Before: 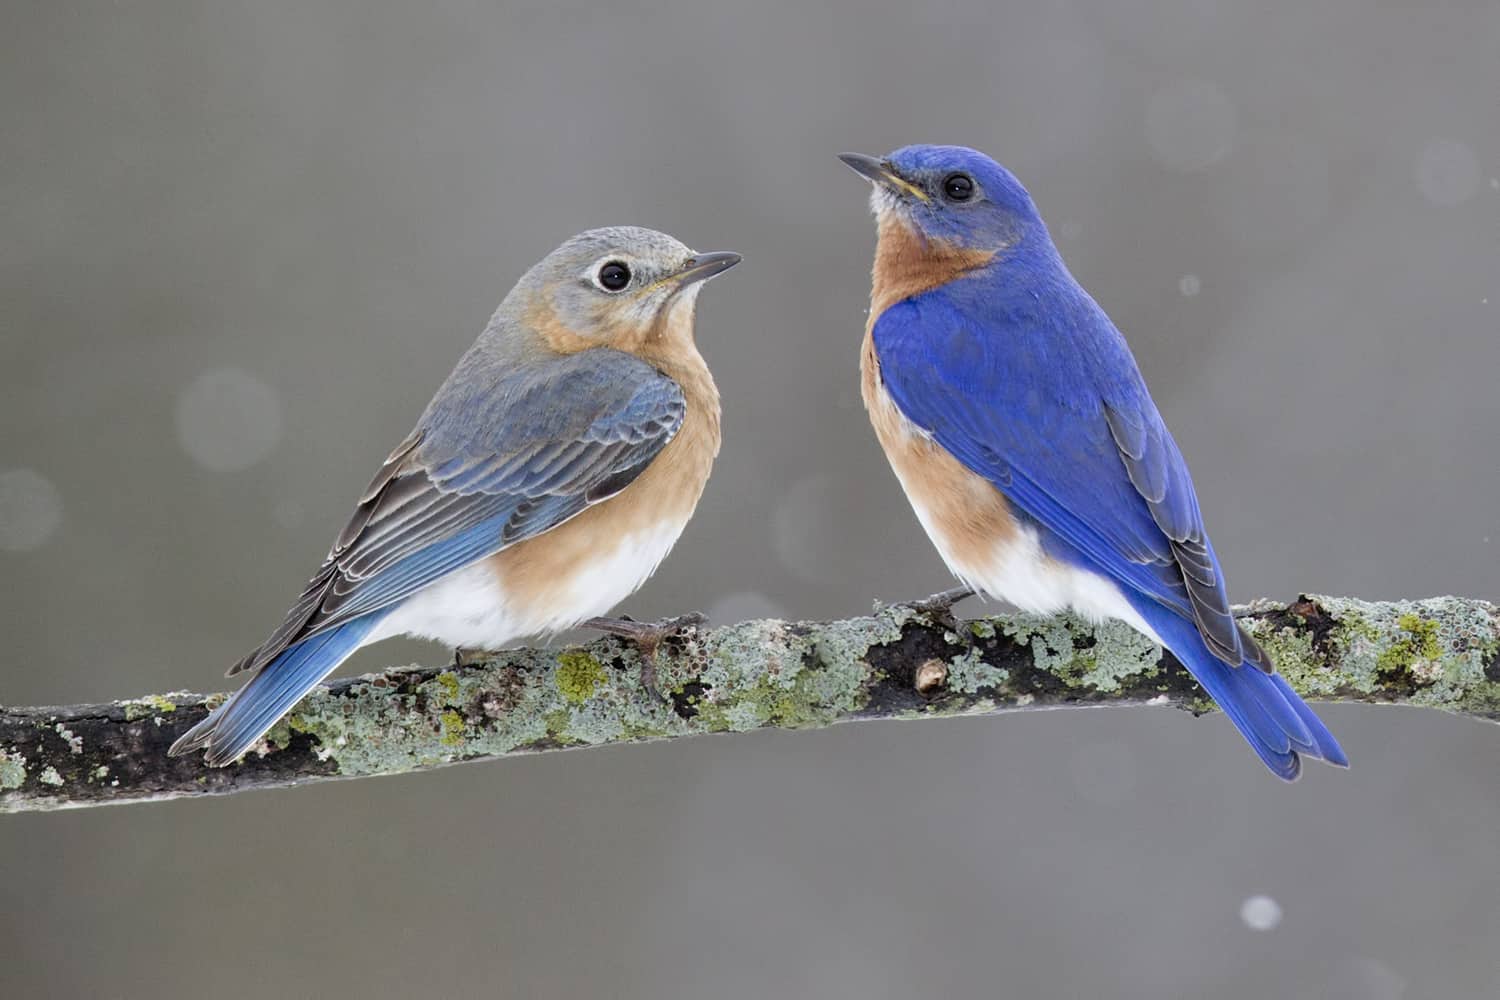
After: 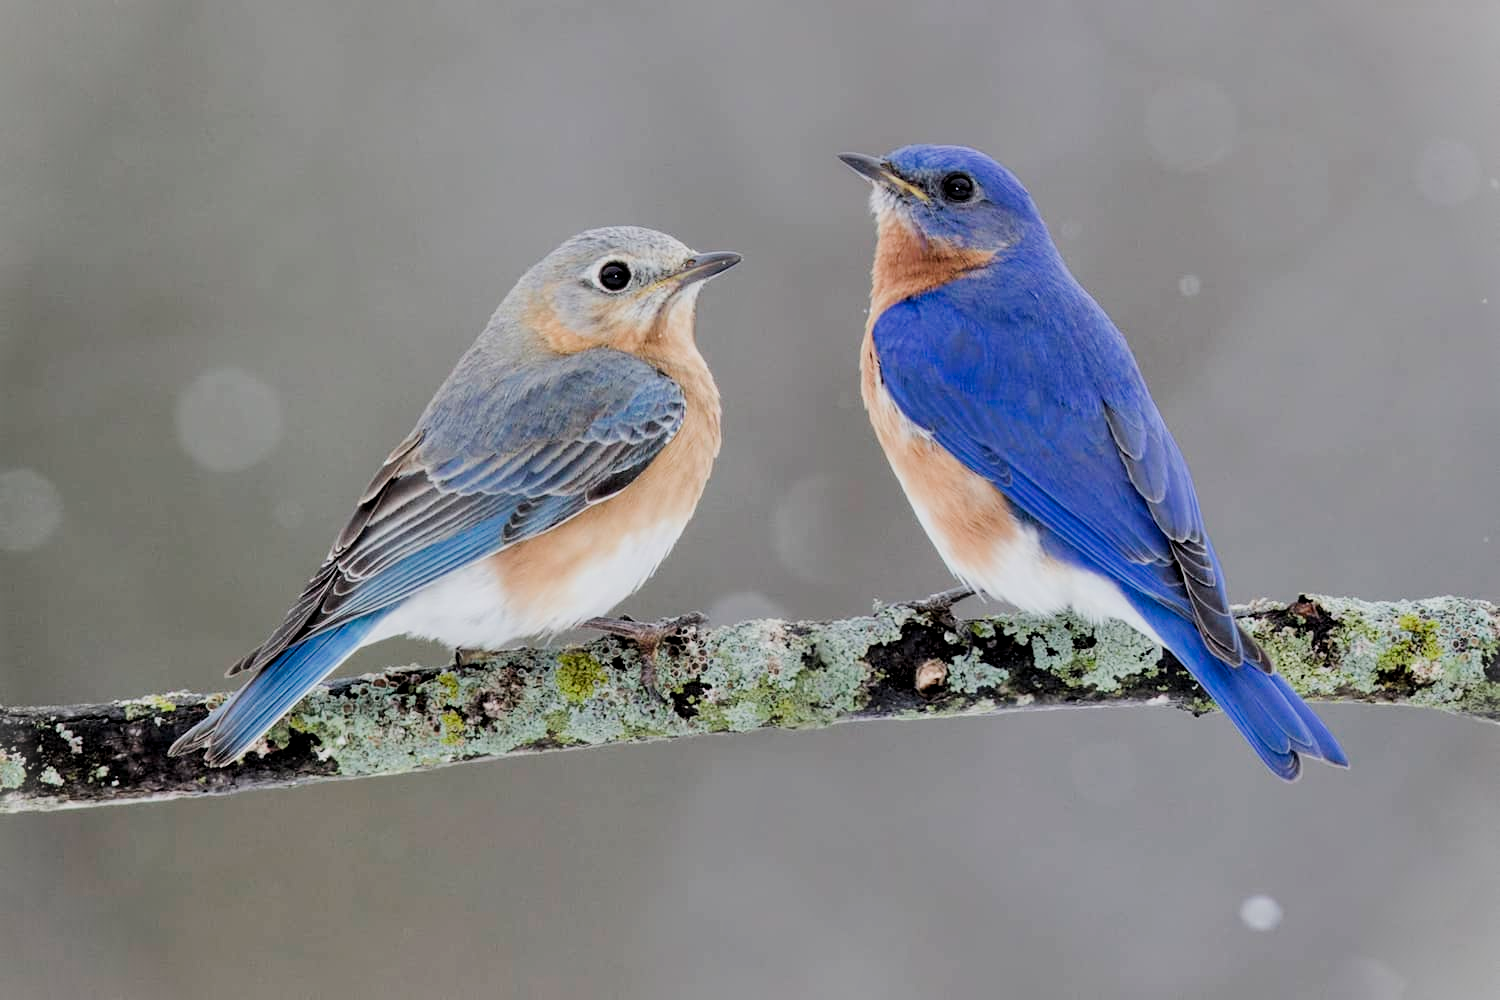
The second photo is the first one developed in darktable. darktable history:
local contrast: highlights 100%, shadows 100%, detail 120%, midtone range 0.2
filmic rgb: black relative exposure -7.65 EV, white relative exposure 4.56 EV, hardness 3.61
vignetting: fall-off start 100%, brightness 0.3, saturation 0
tone equalizer: -8 EV -0.417 EV, -7 EV -0.389 EV, -6 EV -0.333 EV, -5 EV -0.222 EV, -3 EV 0.222 EV, -2 EV 0.333 EV, -1 EV 0.389 EV, +0 EV 0.417 EV, edges refinement/feathering 500, mask exposure compensation -1.57 EV, preserve details no
color zones: curves: ch0 [(0, 0.5) (0.143, 0.5) (0.286, 0.5) (0.429, 0.5) (0.62, 0.489) (0.714, 0.445) (0.844, 0.496) (1, 0.5)]; ch1 [(0, 0.5) (0.143, 0.5) (0.286, 0.5) (0.429, 0.5) (0.571, 0.5) (0.714, 0.523) (0.857, 0.5) (1, 0.5)]
